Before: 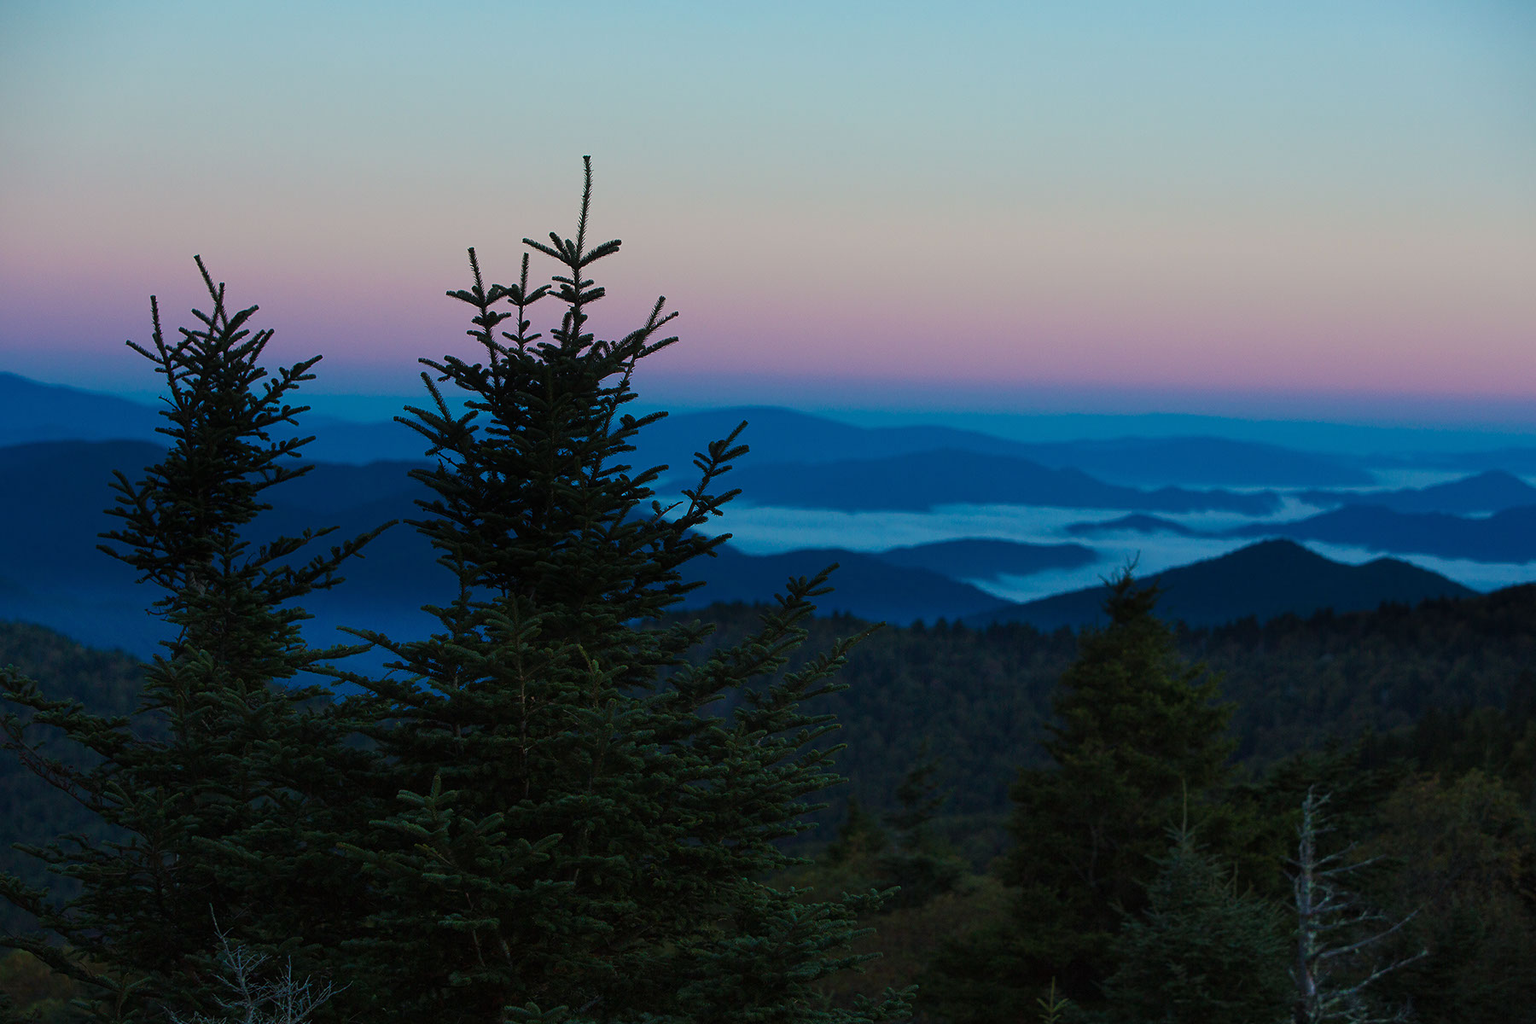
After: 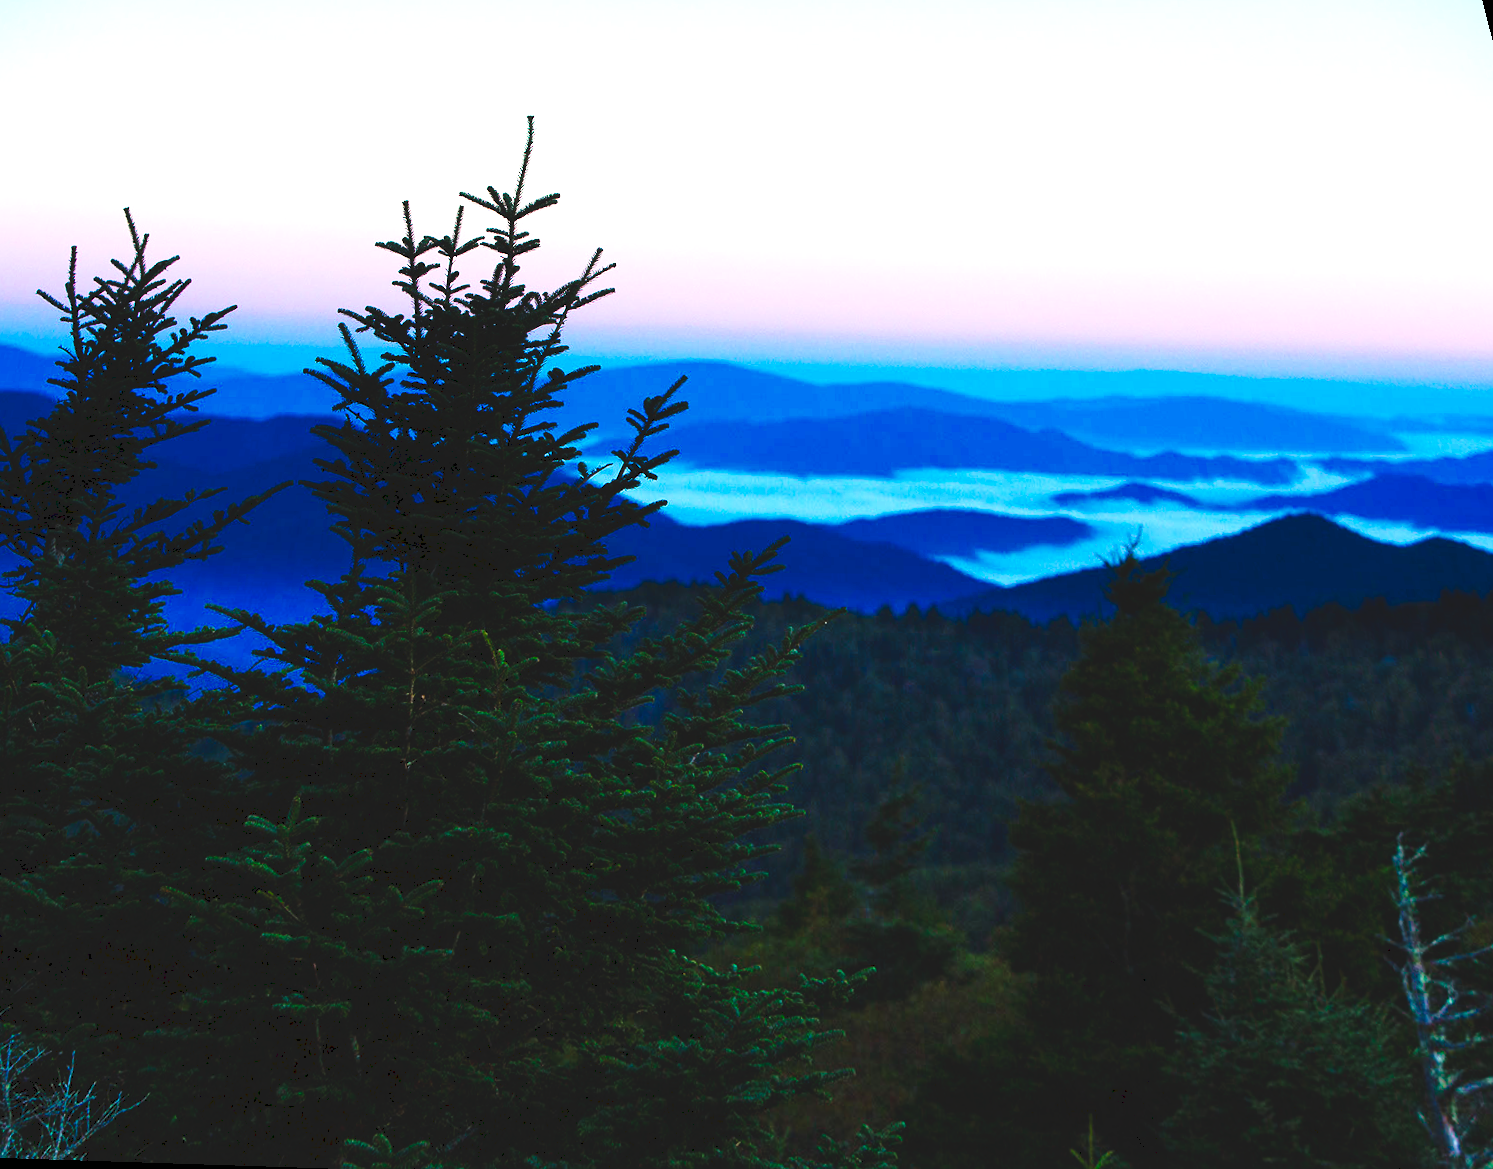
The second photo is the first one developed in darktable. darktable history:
tone curve: curves: ch0 [(0, 0) (0.003, 0.108) (0.011, 0.108) (0.025, 0.108) (0.044, 0.113) (0.069, 0.113) (0.1, 0.121) (0.136, 0.136) (0.177, 0.16) (0.224, 0.192) (0.277, 0.246) (0.335, 0.324) (0.399, 0.419) (0.468, 0.518) (0.543, 0.622) (0.623, 0.721) (0.709, 0.815) (0.801, 0.893) (0.898, 0.949) (1, 1)], preserve colors none
rotate and perspective: rotation 0.72°, lens shift (vertical) -0.352, lens shift (horizontal) -0.051, crop left 0.152, crop right 0.859, crop top 0.019, crop bottom 0.964
exposure: black level correction 0.001, exposure 1.398 EV, compensate exposure bias true, compensate highlight preservation false
color balance rgb: linear chroma grading › shadows 16%, perceptual saturation grading › global saturation 8%, perceptual saturation grading › shadows 4%, perceptual brilliance grading › global brilliance 2%, perceptual brilliance grading › highlights 8%, perceptual brilliance grading › shadows -4%, global vibrance 16%, saturation formula JzAzBz (2021)
